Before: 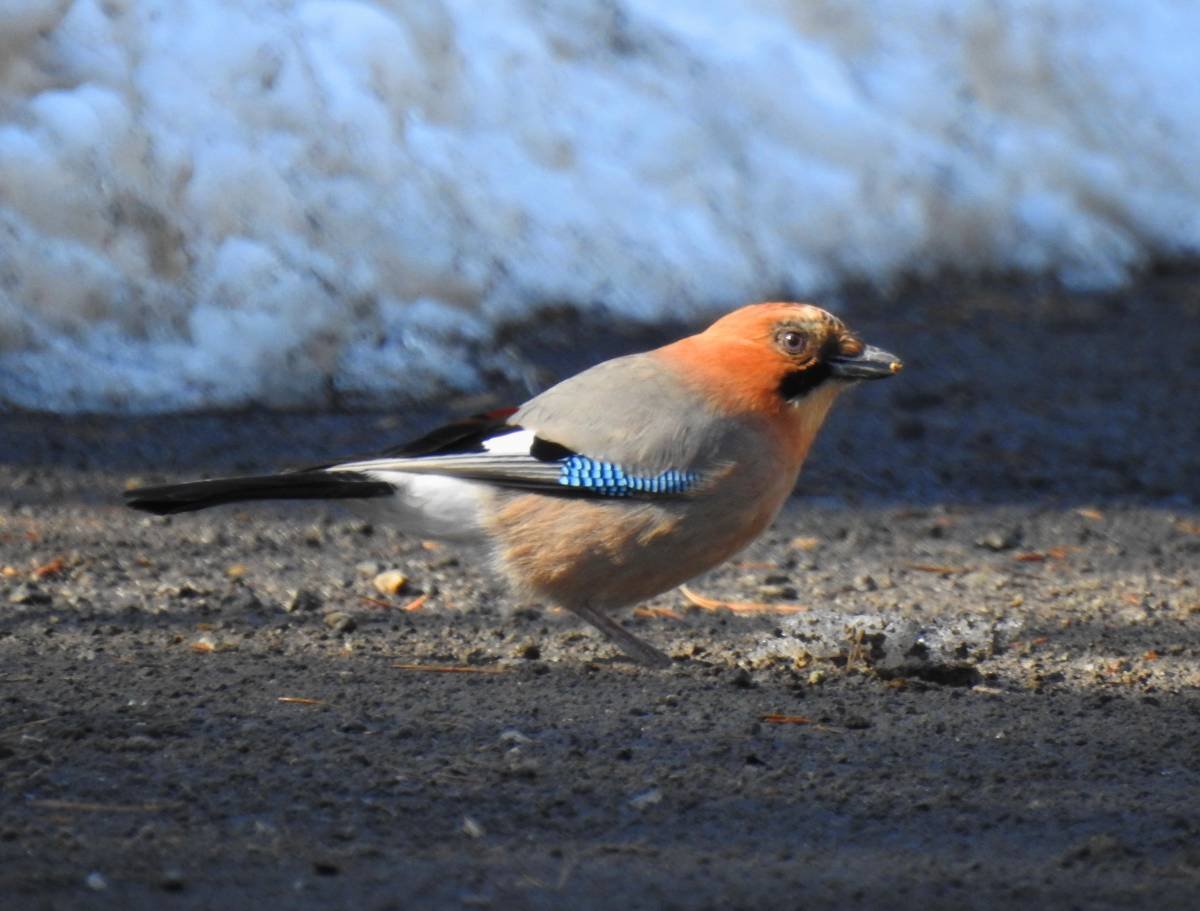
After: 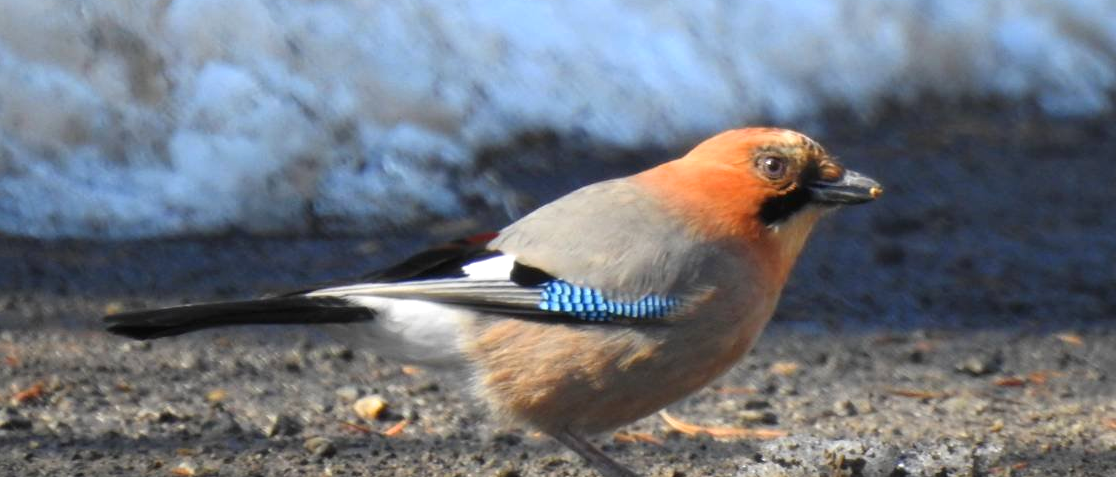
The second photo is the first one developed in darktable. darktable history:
exposure: exposure 0.2 EV, compensate highlight preservation false
crop: left 1.744%, top 19.225%, right 5.069%, bottom 28.357%
